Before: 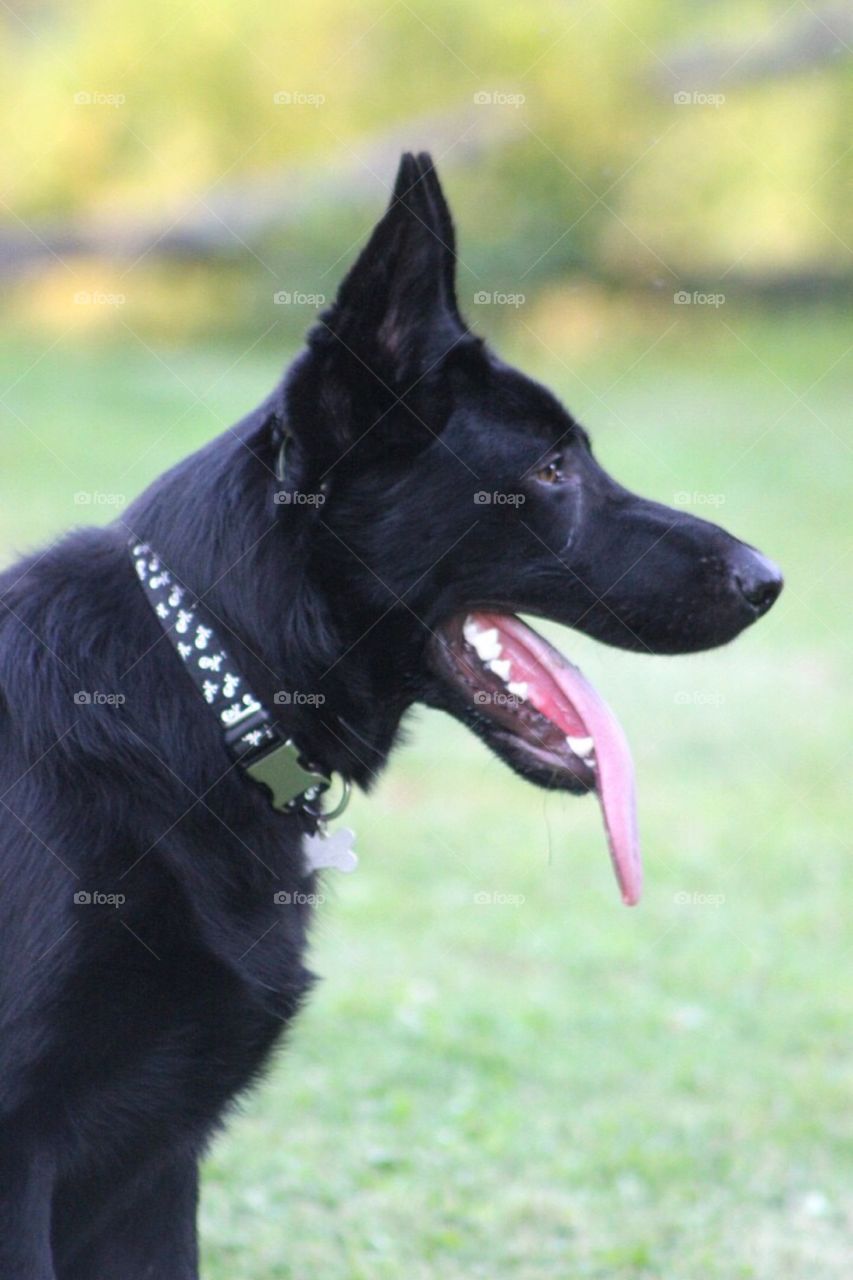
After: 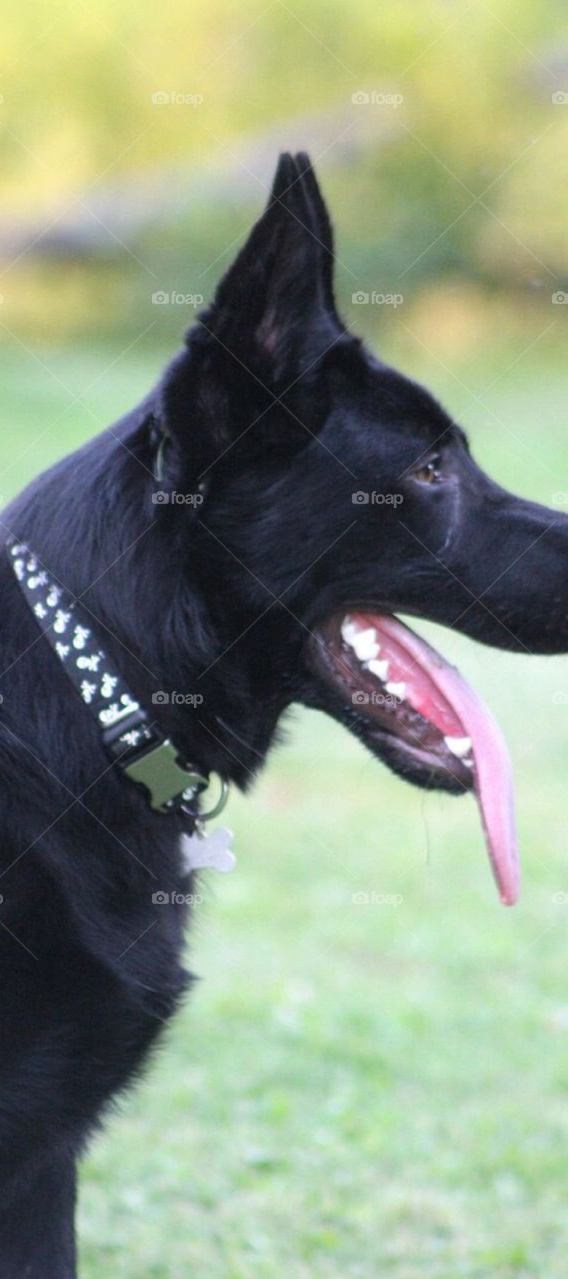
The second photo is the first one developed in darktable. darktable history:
crop and rotate: left 14.479%, right 18.837%
